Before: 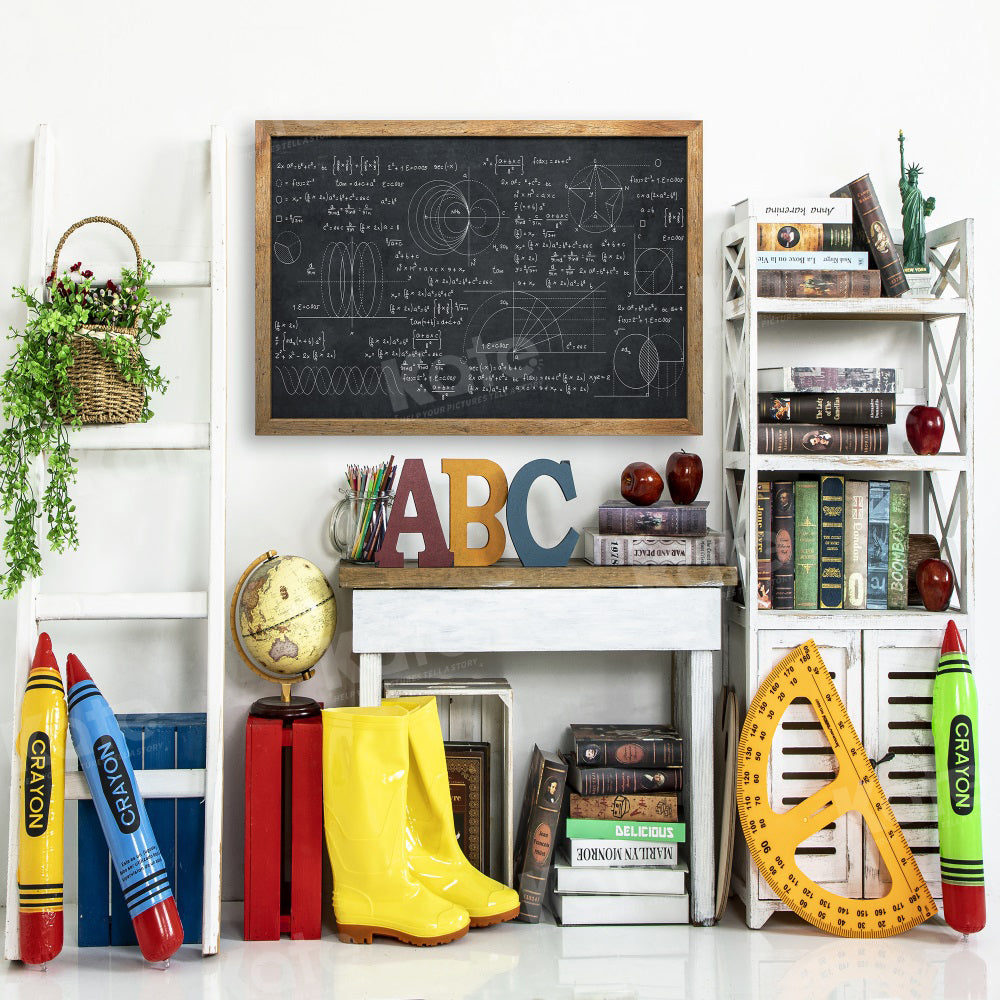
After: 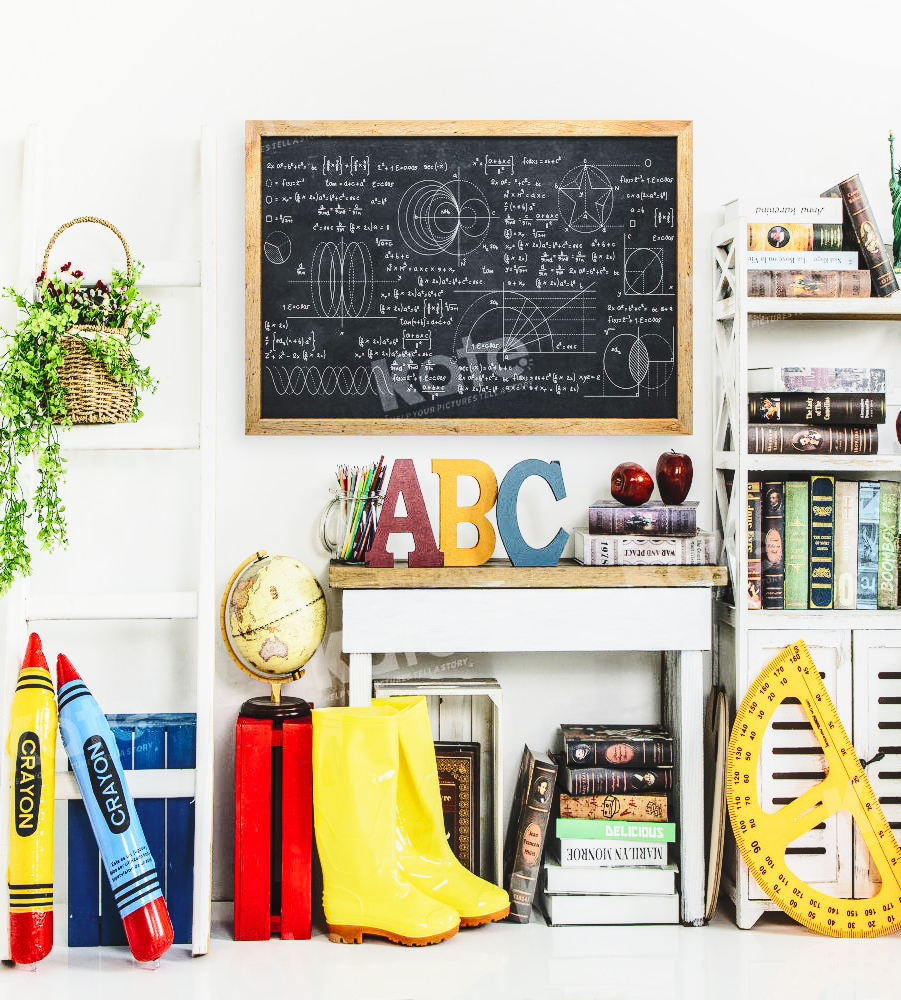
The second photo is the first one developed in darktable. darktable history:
local contrast: detail 110%
base curve: curves: ch0 [(0, 0) (0.036, 0.025) (0.121, 0.166) (0.206, 0.329) (0.605, 0.79) (1, 1)], preserve colors none
crop and rotate: left 1.088%, right 8.807%
rgb curve: curves: ch0 [(0, 0) (0.284, 0.292) (0.505, 0.644) (1, 1)], compensate middle gray true
